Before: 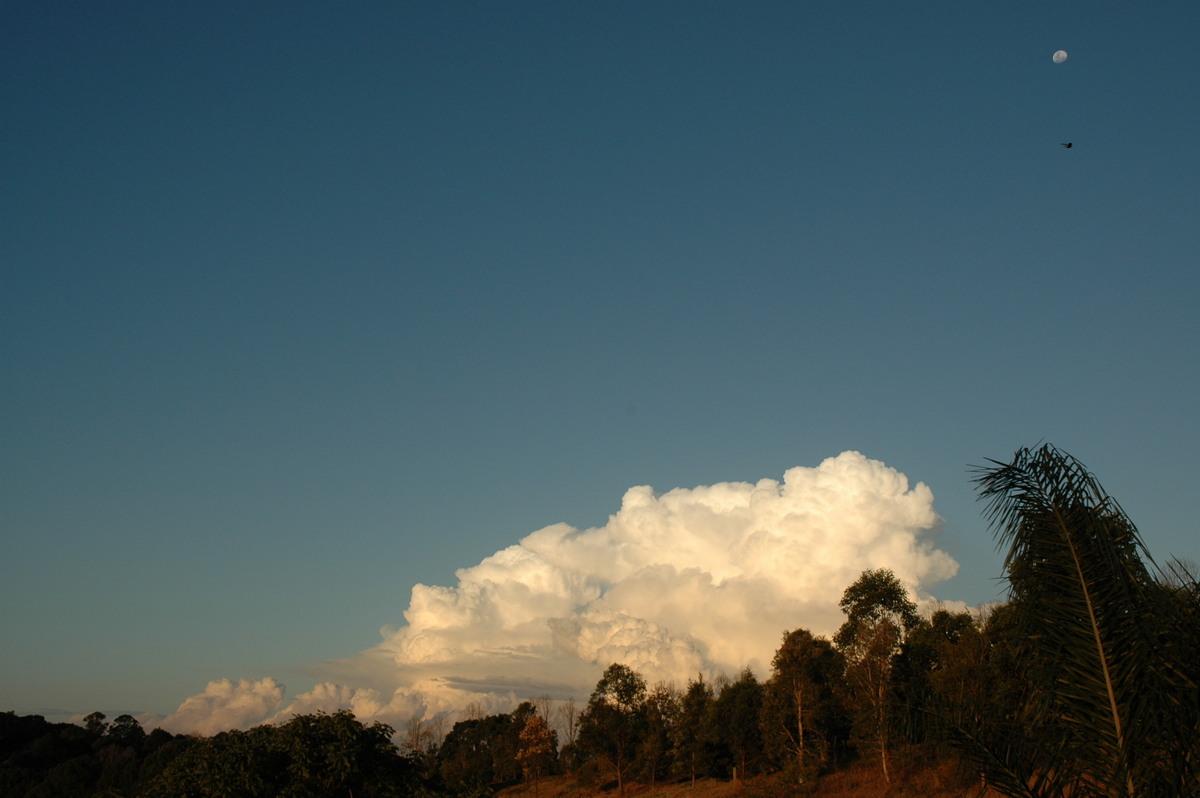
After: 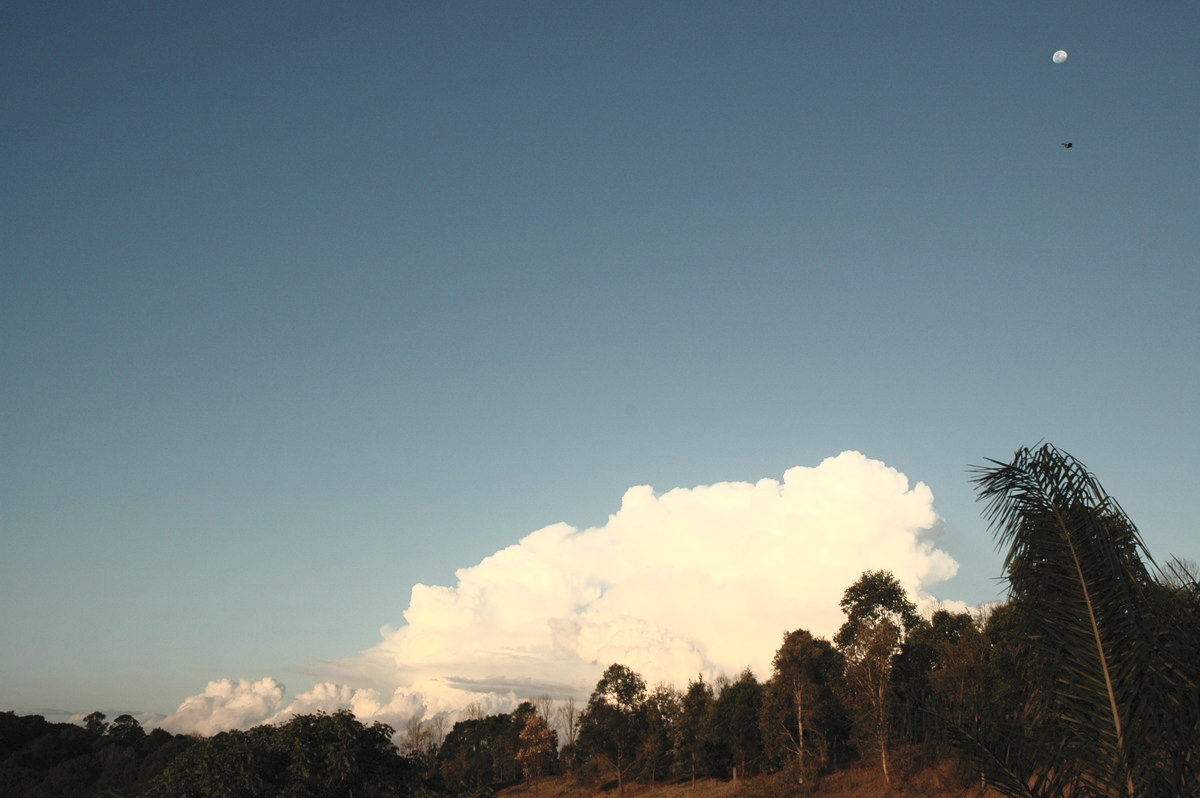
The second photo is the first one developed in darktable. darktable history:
contrast brightness saturation: contrast 0.443, brightness 0.554, saturation -0.206
